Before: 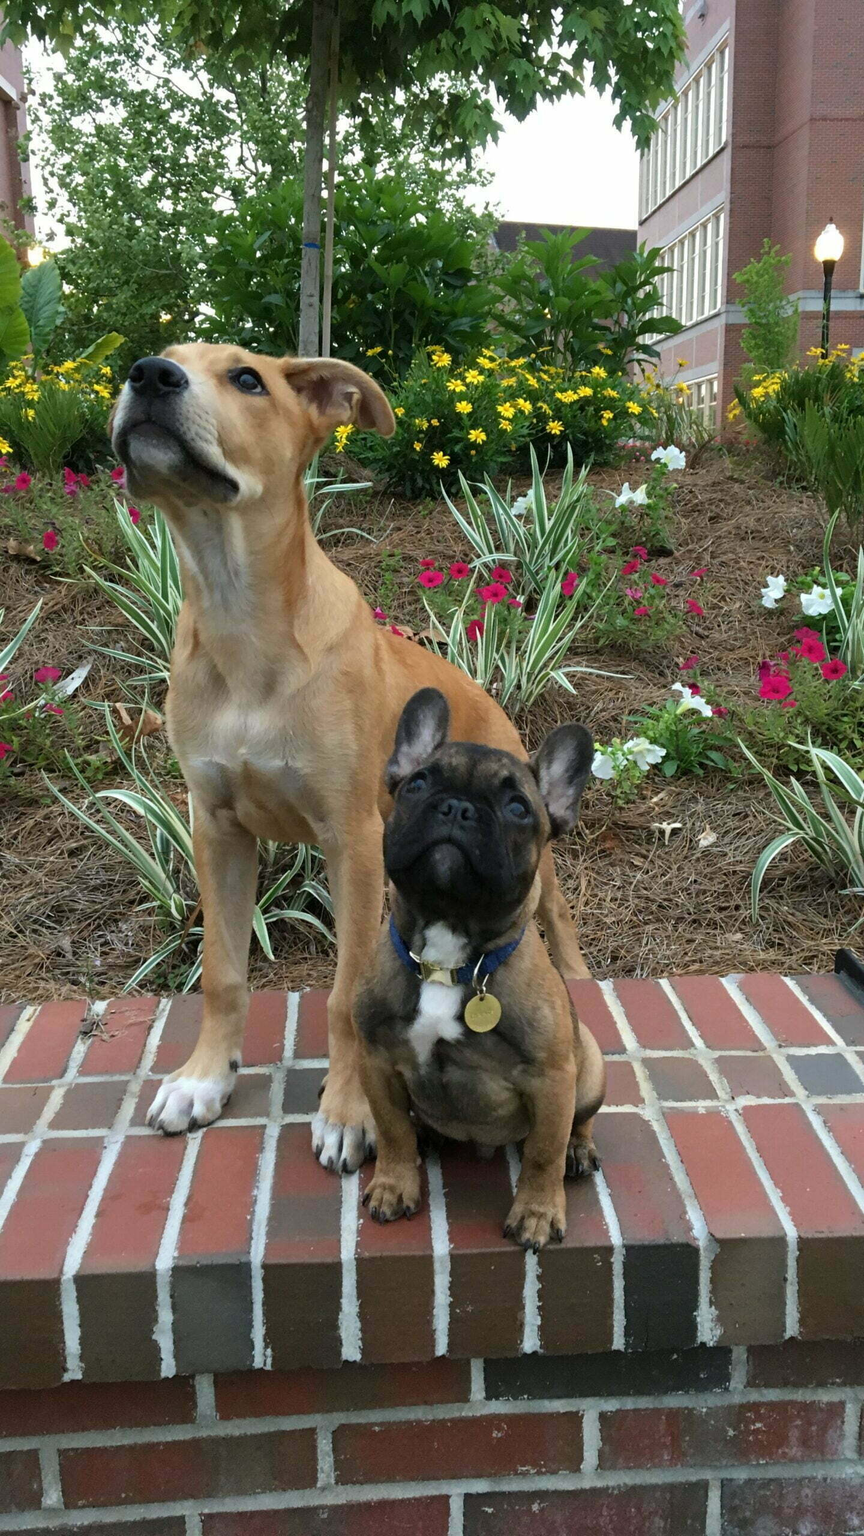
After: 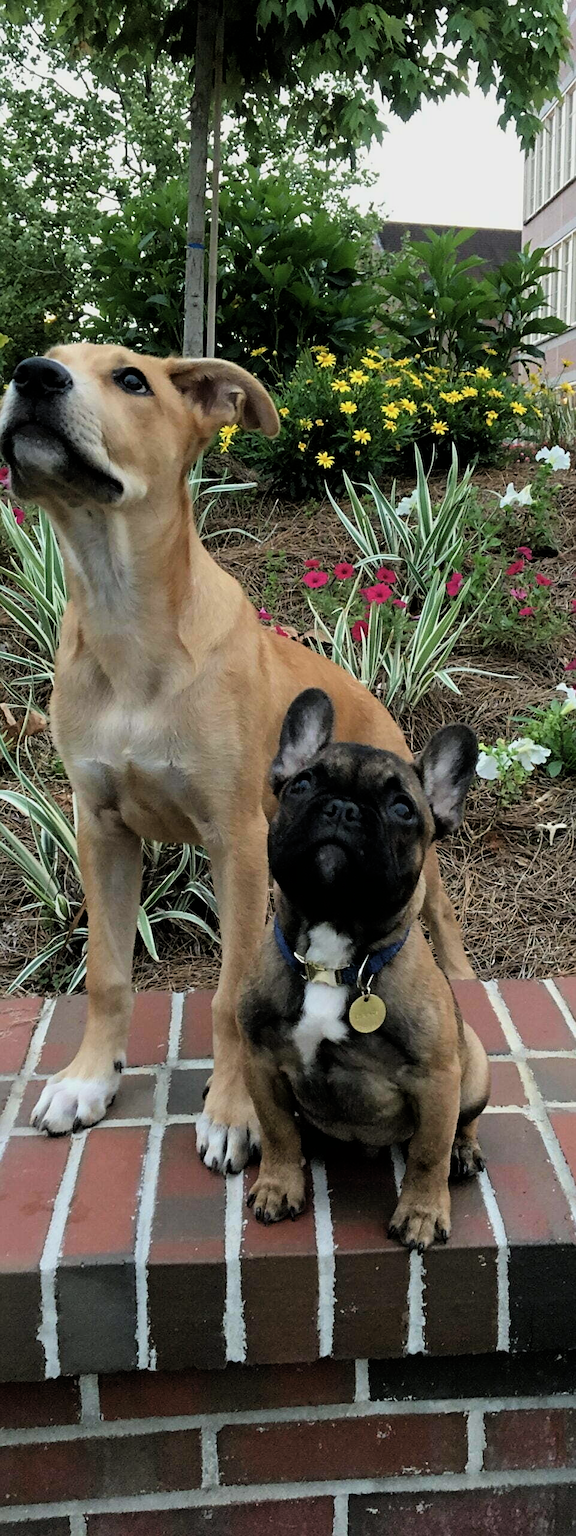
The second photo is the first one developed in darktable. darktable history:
sharpen: radius 1.824, amount 0.412, threshold 1.219
crop and rotate: left 13.439%, right 19.867%
filmic rgb: black relative exposure -11.77 EV, white relative exposure 5.45 EV, hardness 4.47, latitude 50.07%, contrast 1.141, color science v6 (2022)
contrast brightness saturation: saturation -0.091
